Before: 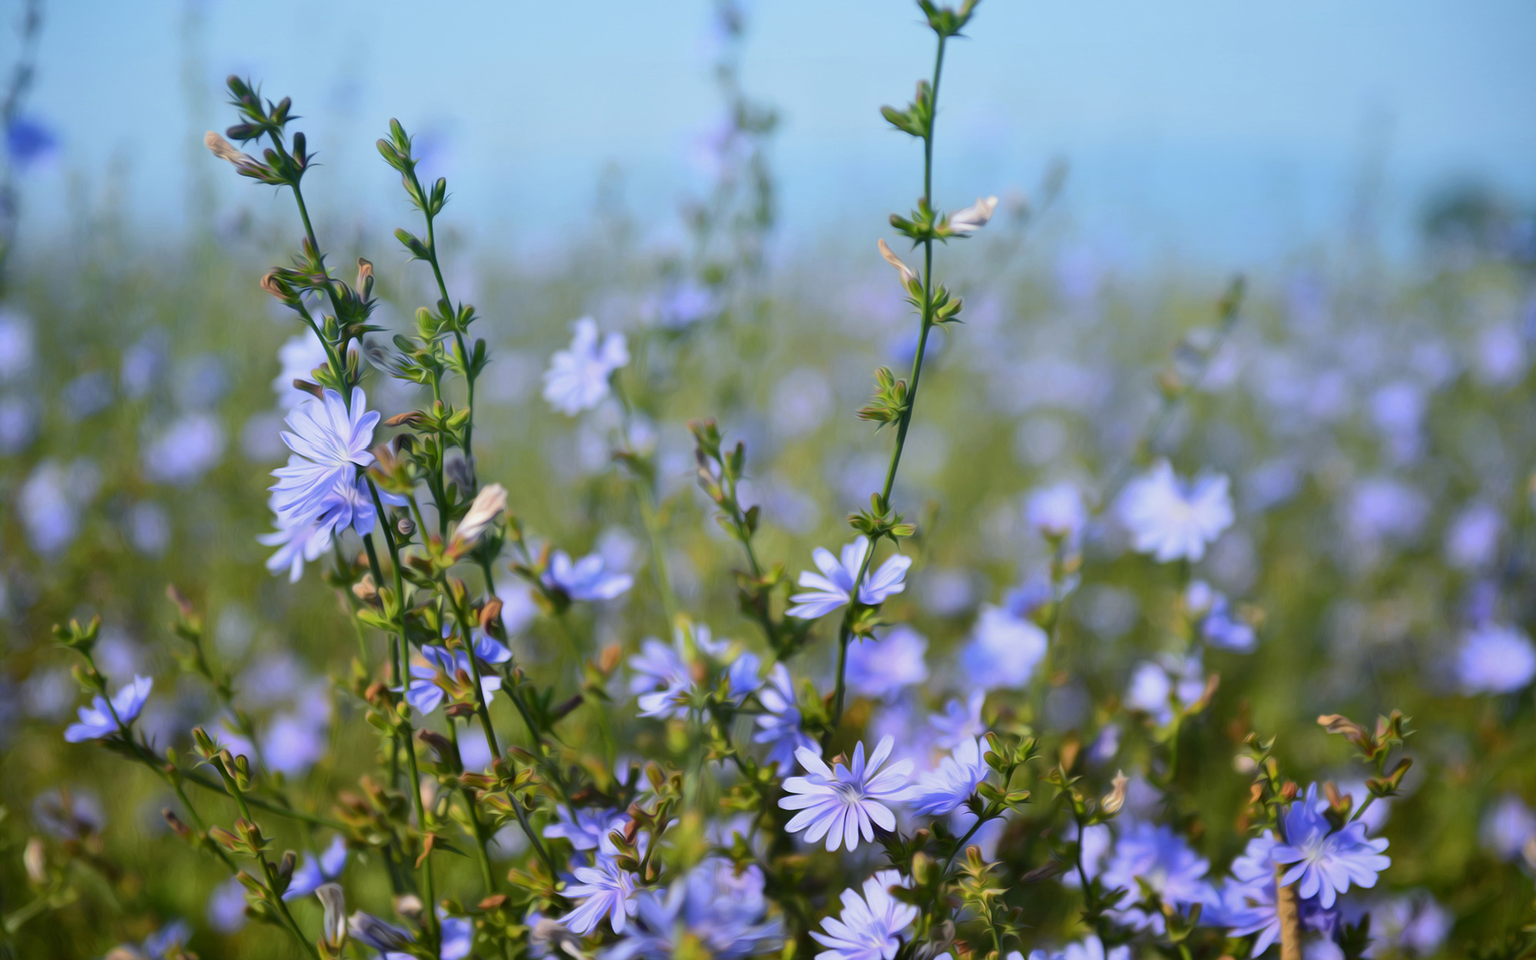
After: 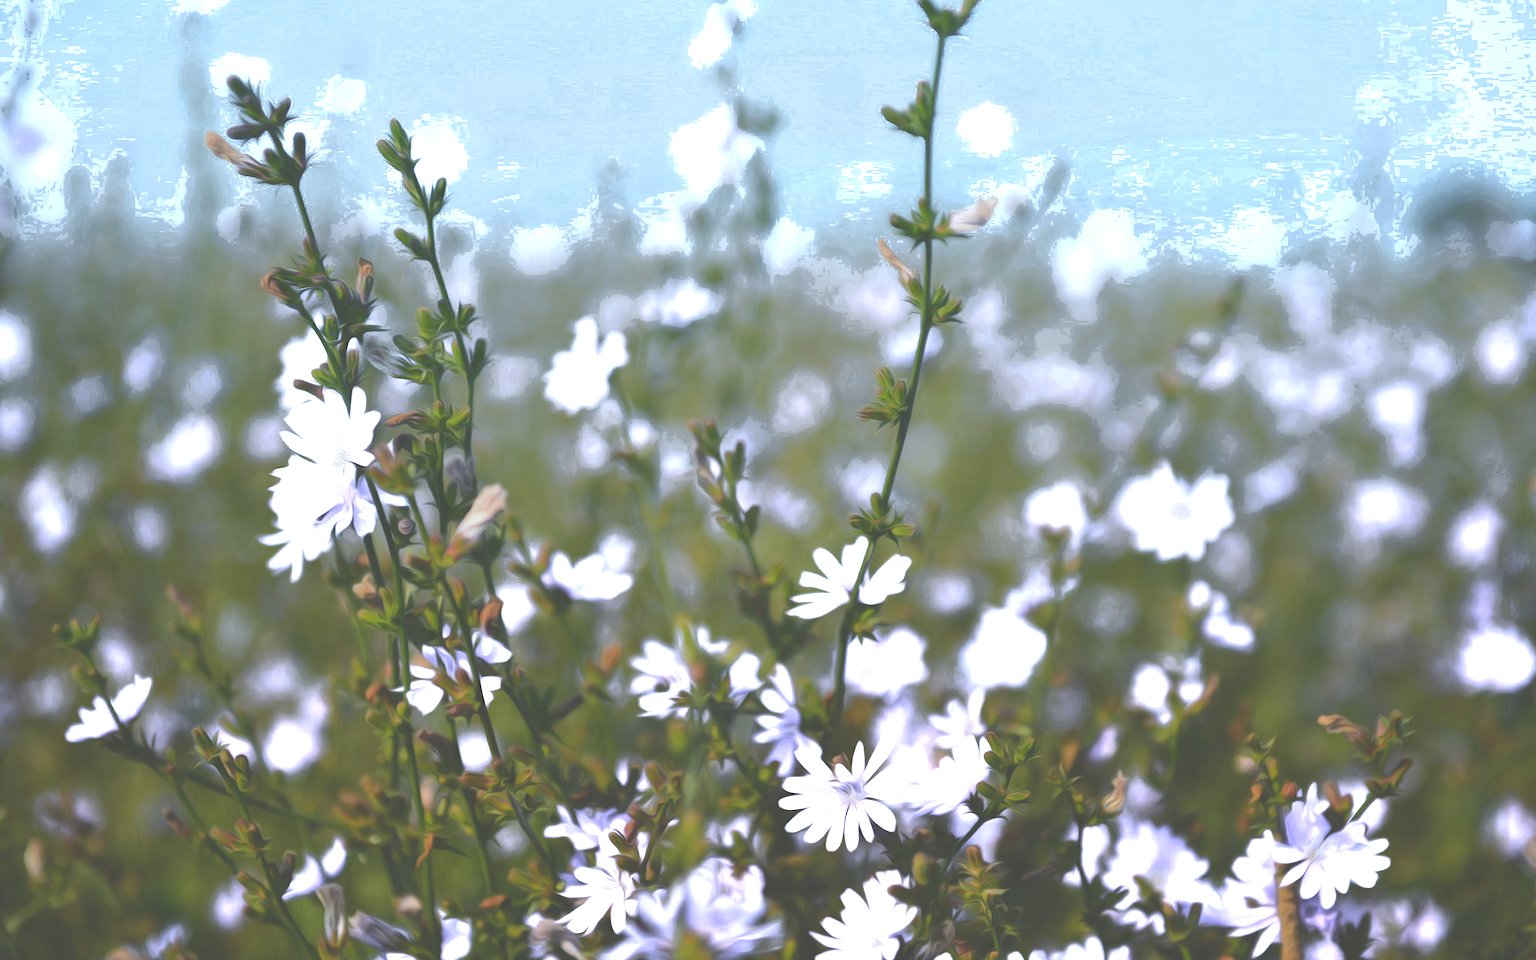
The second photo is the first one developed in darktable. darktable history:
color zones: curves: ch0 [(0.203, 0.433) (0.607, 0.517) (0.697, 0.696) (0.705, 0.897)]
exposure: black level correction -0.062, exposure -0.05 EV, compensate highlight preservation false
